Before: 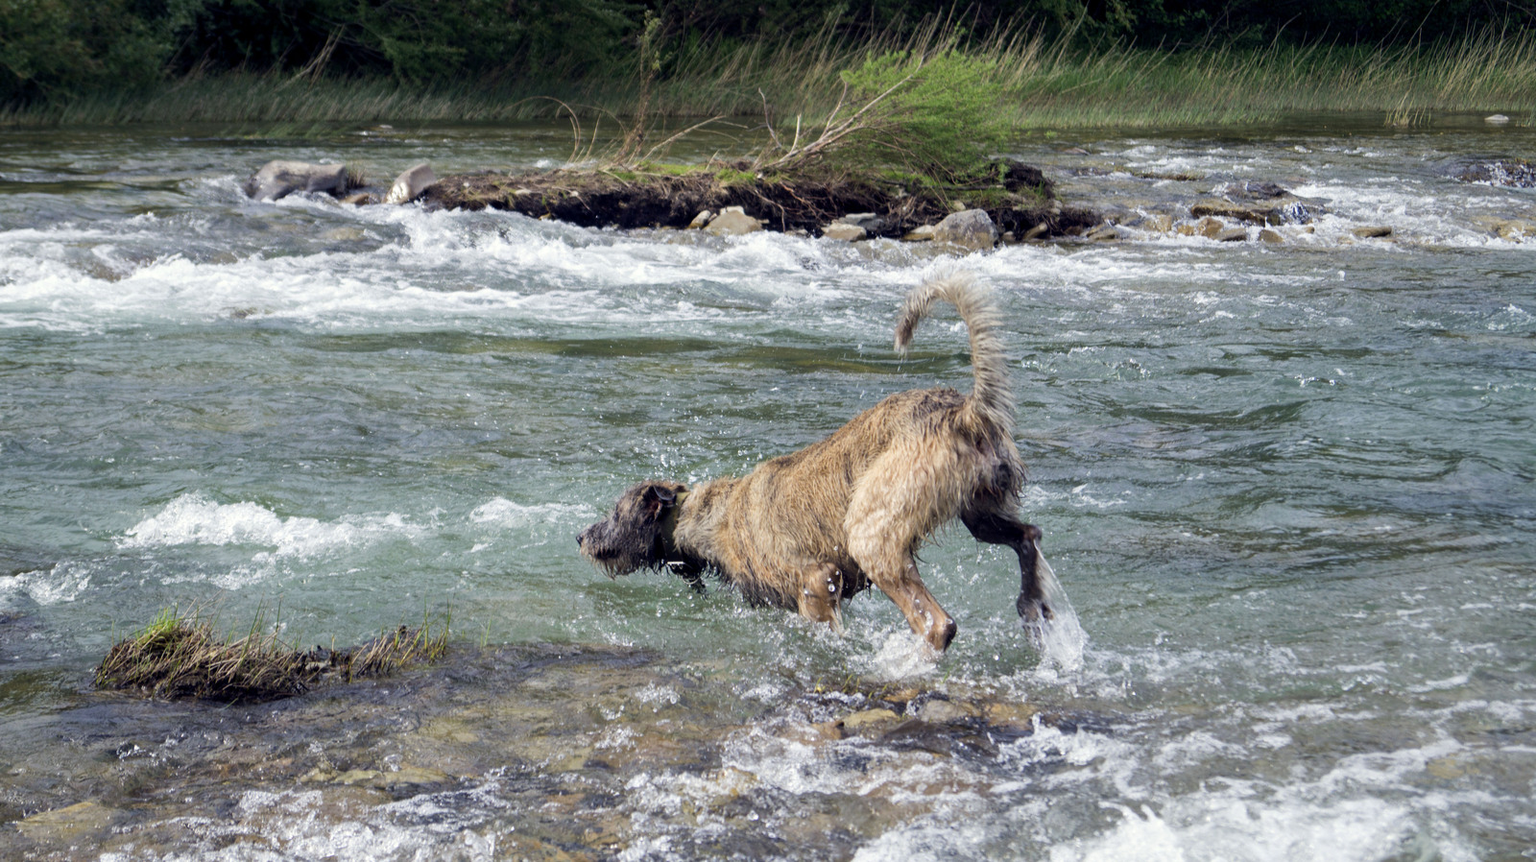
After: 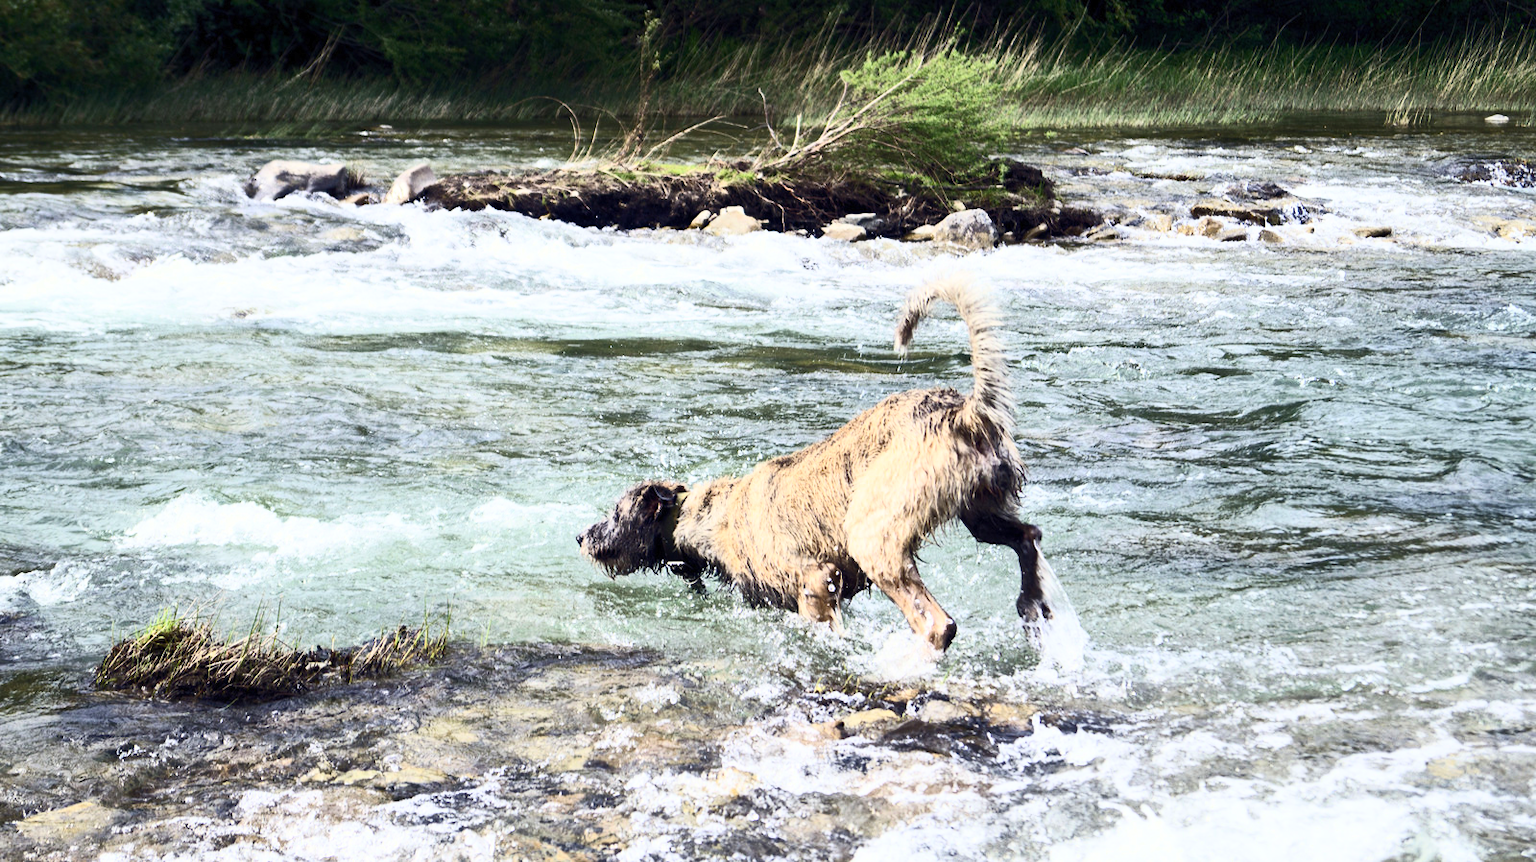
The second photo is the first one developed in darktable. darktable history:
contrast brightness saturation: contrast 0.631, brightness 0.346, saturation 0.137
